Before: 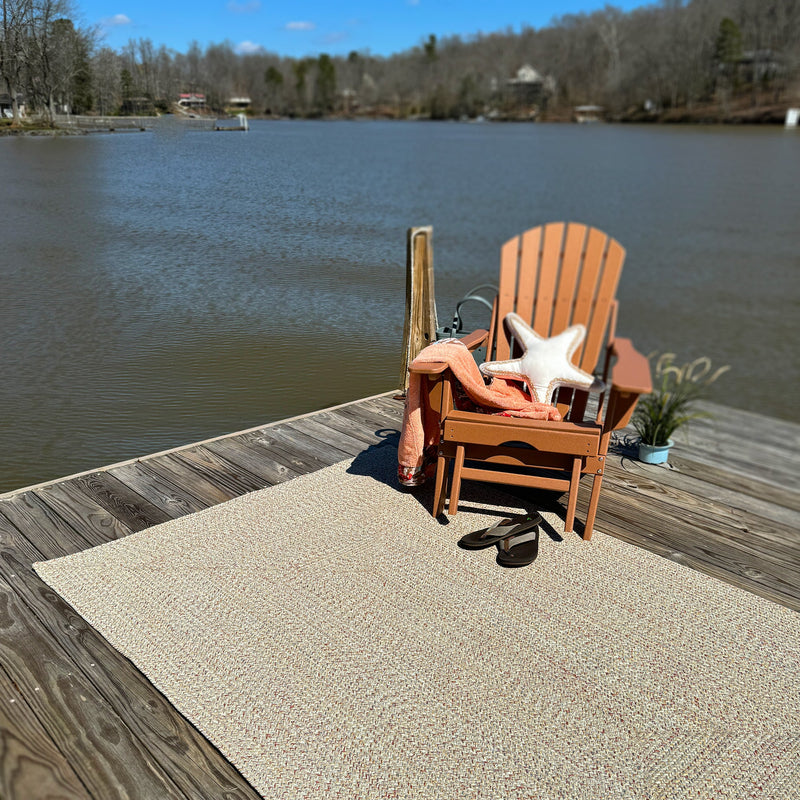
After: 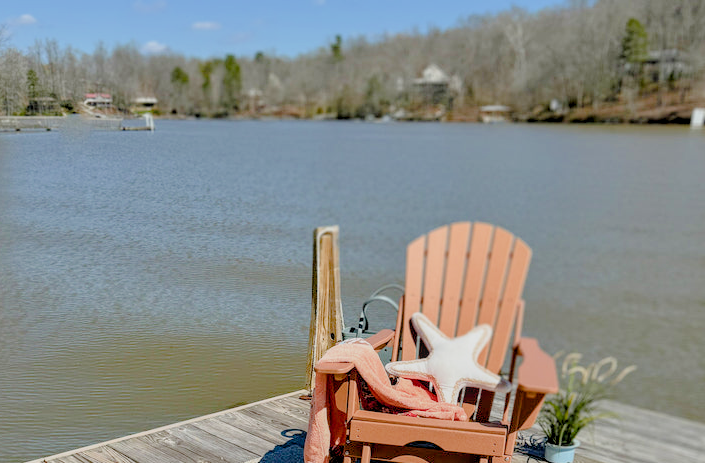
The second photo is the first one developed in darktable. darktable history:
crop and rotate: left 11.756%, bottom 42.098%
color balance rgb: perceptual saturation grading › global saturation 20%, perceptual saturation grading › highlights -25.225%, perceptual saturation grading › shadows 49.533%
local contrast: on, module defaults
exposure: black level correction 0, exposure 1.67 EV, compensate exposure bias true, compensate highlight preservation false
filmic rgb: black relative exposure -4.5 EV, white relative exposure 6.61 EV, hardness 1.92, contrast 0.514, iterations of high-quality reconstruction 0
